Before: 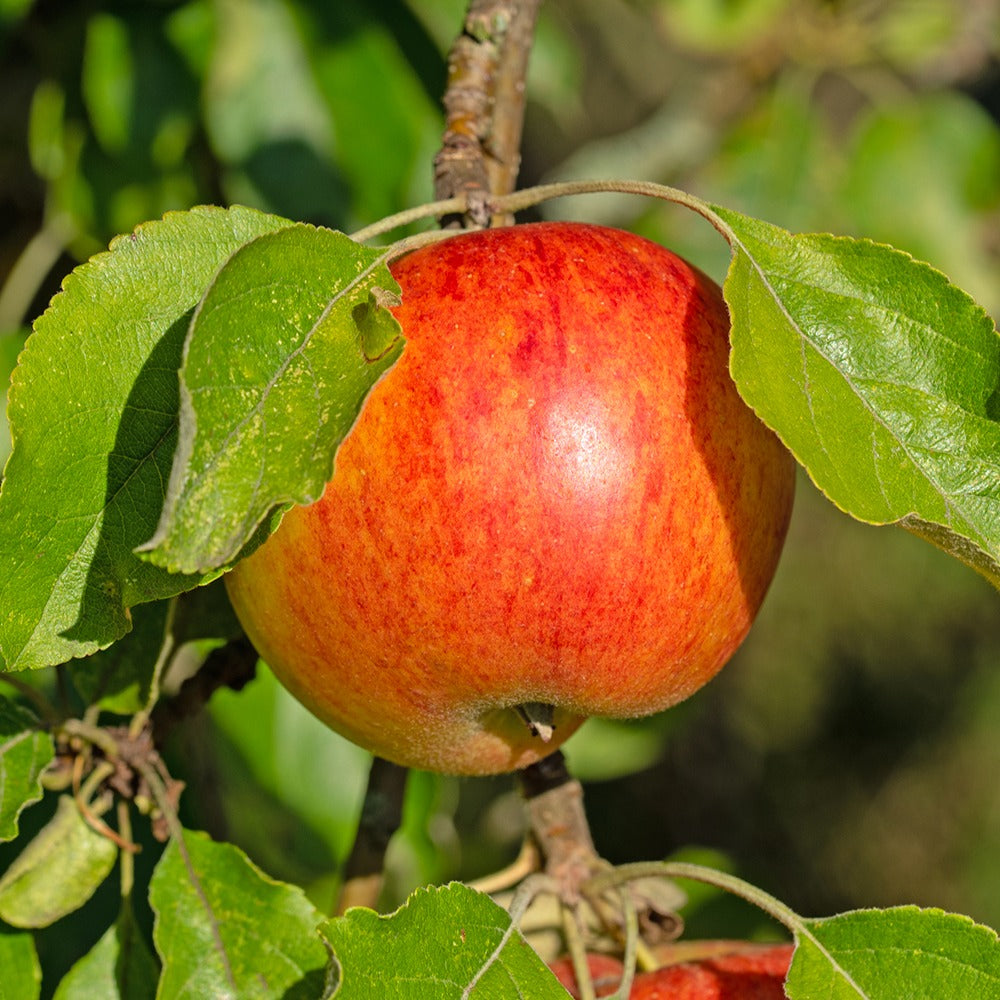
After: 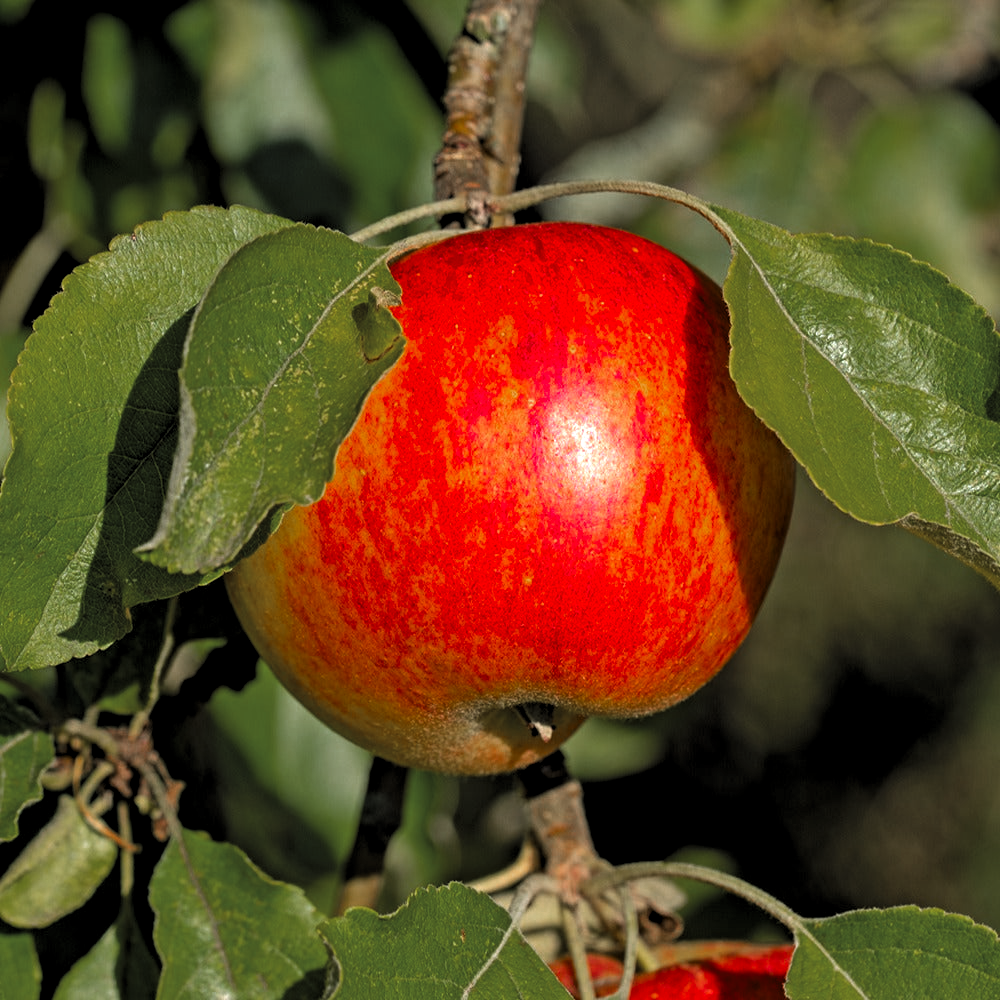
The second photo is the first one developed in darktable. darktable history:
color zones: curves: ch0 [(0, 0.48) (0.209, 0.398) (0.305, 0.332) (0.429, 0.493) (0.571, 0.5) (0.714, 0.5) (0.857, 0.5) (1, 0.48)]; ch1 [(0, 0.736) (0.143, 0.625) (0.225, 0.371) (0.429, 0.256) (0.571, 0.241) (0.714, 0.213) (0.857, 0.48) (1, 0.736)]; ch2 [(0, 0.448) (0.143, 0.498) (0.286, 0.5) (0.429, 0.5) (0.571, 0.5) (0.714, 0.5) (0.857, 0.5) (1, 0.448)]
levels: levels [0.129, 0.519, 0.867]
